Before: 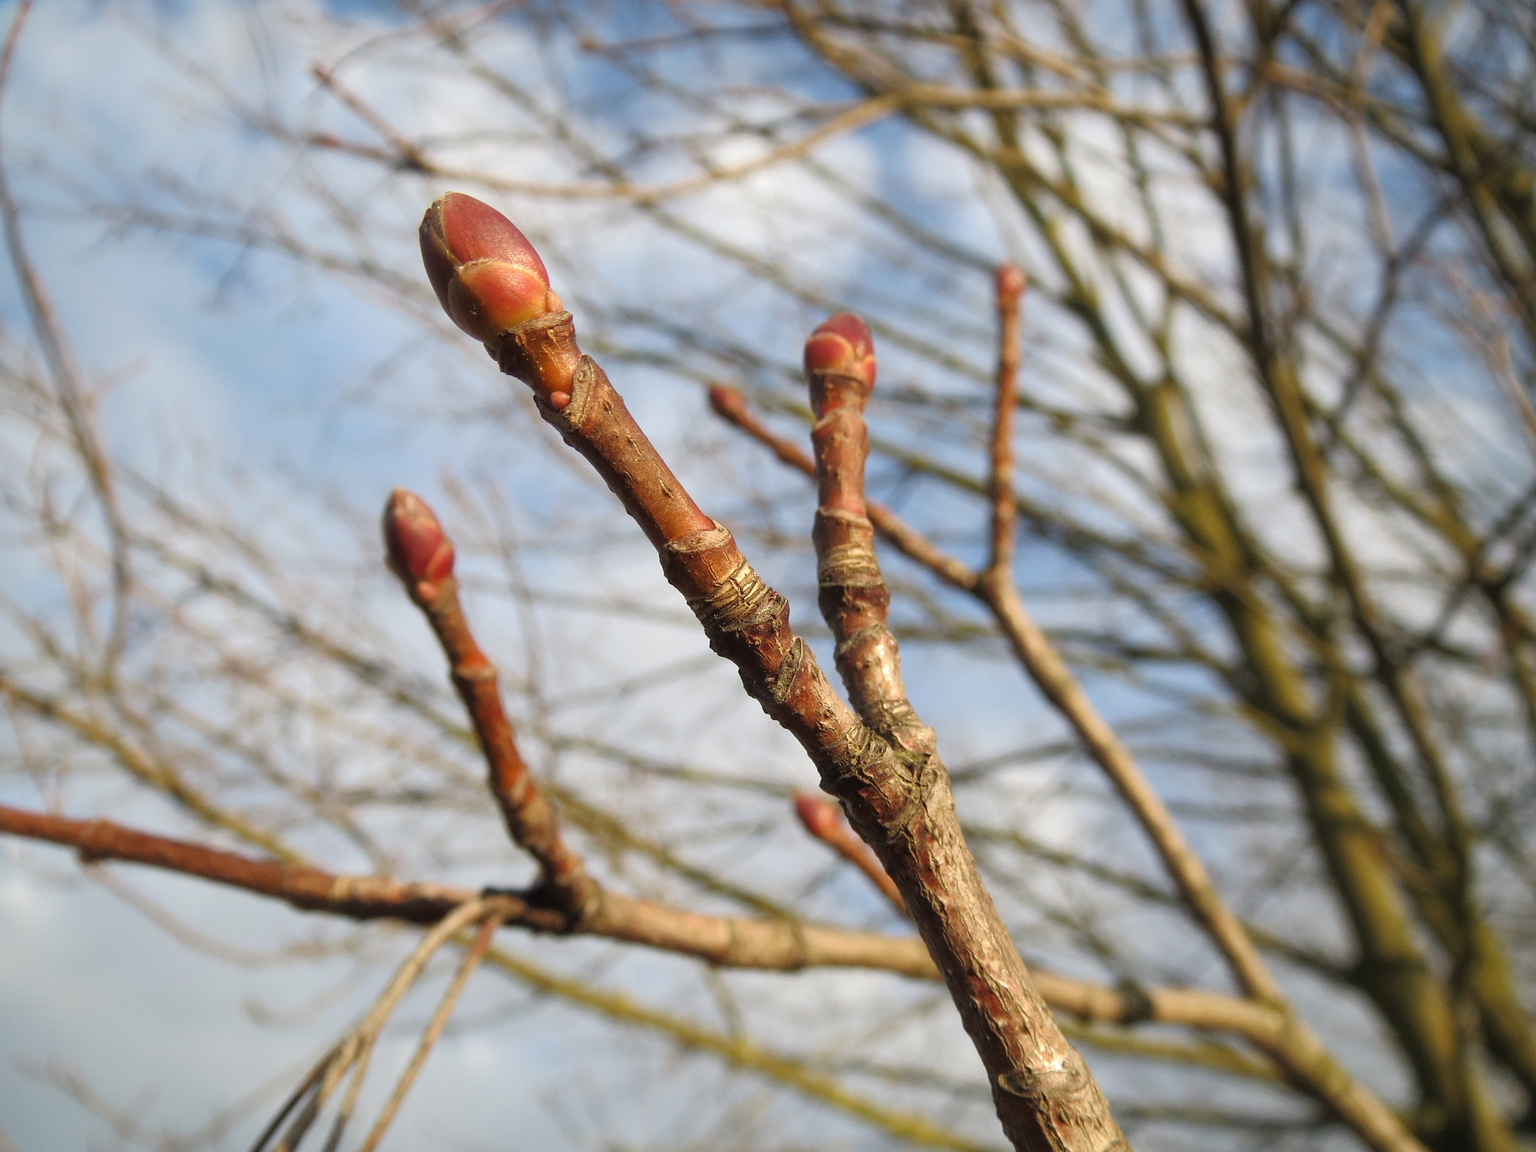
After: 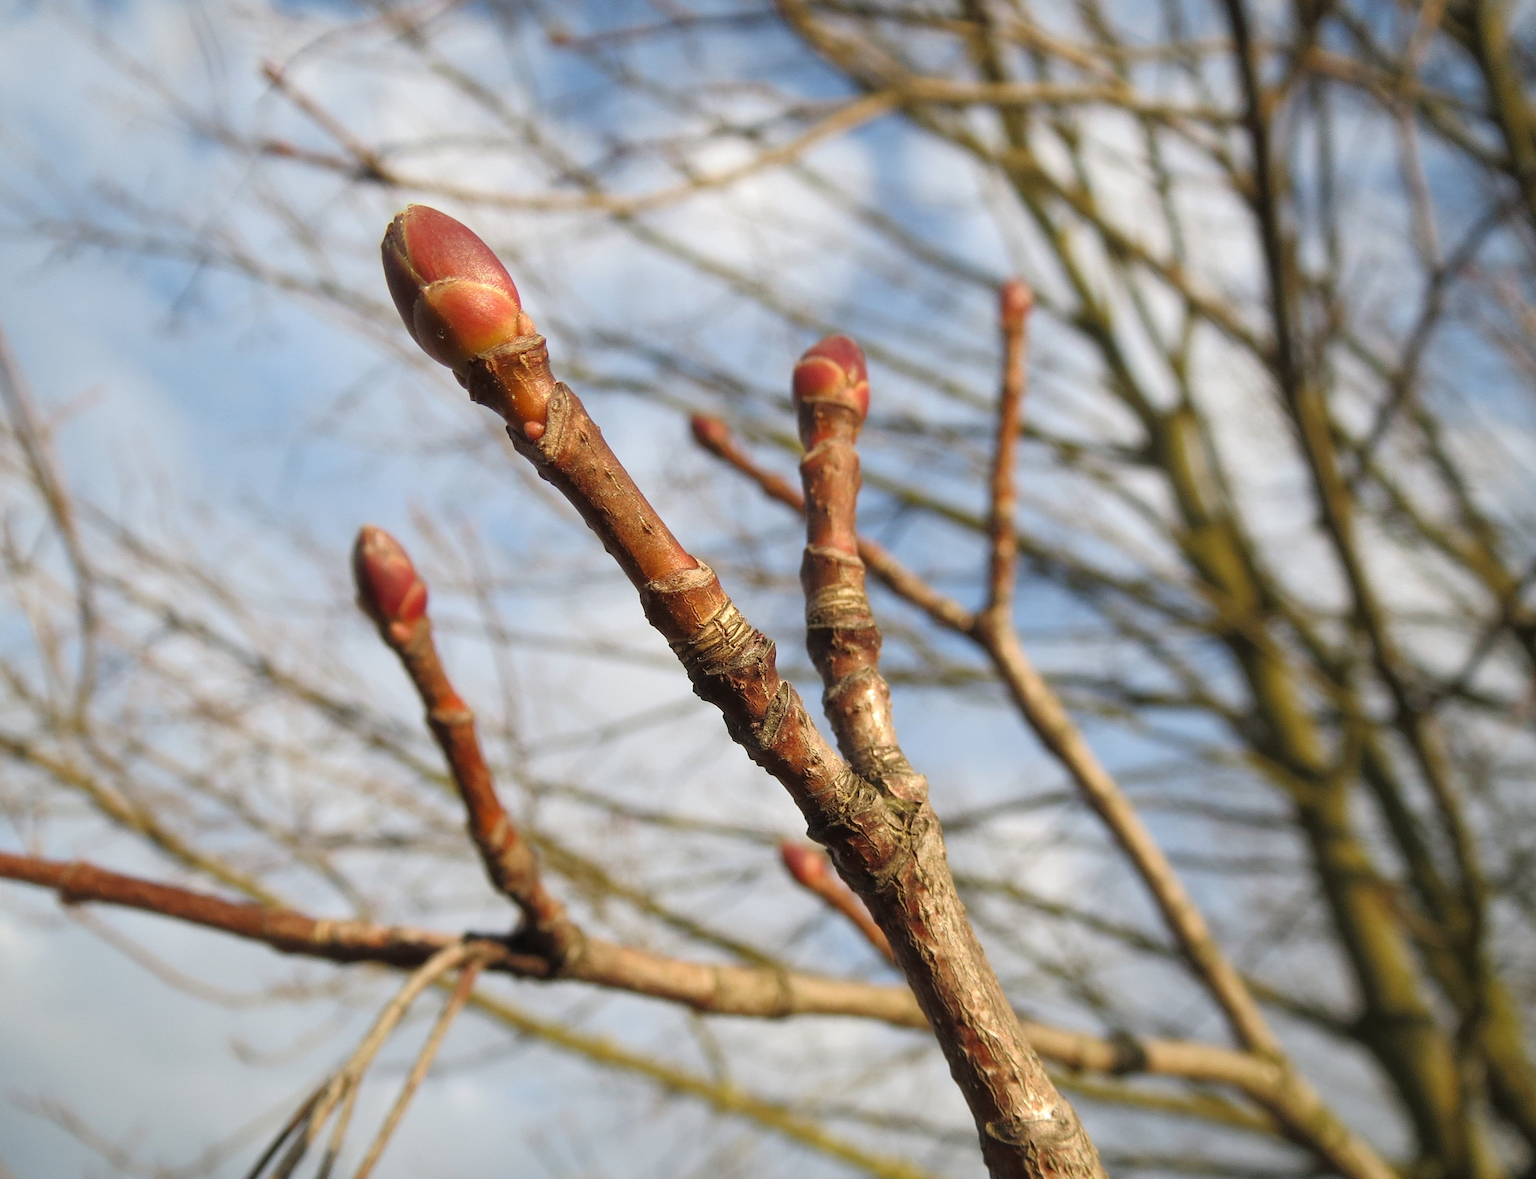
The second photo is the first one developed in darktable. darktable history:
rotate and perspective: rotation 0.074°, lens shift (vertical) 0.096, lens shift (horizontal) -0.041, crop left 0.043, crop right 0.952, crop top 0.024, crop bottom 0.979
white balance: red 1, blue 1
tone equalizer: on, module defaults
